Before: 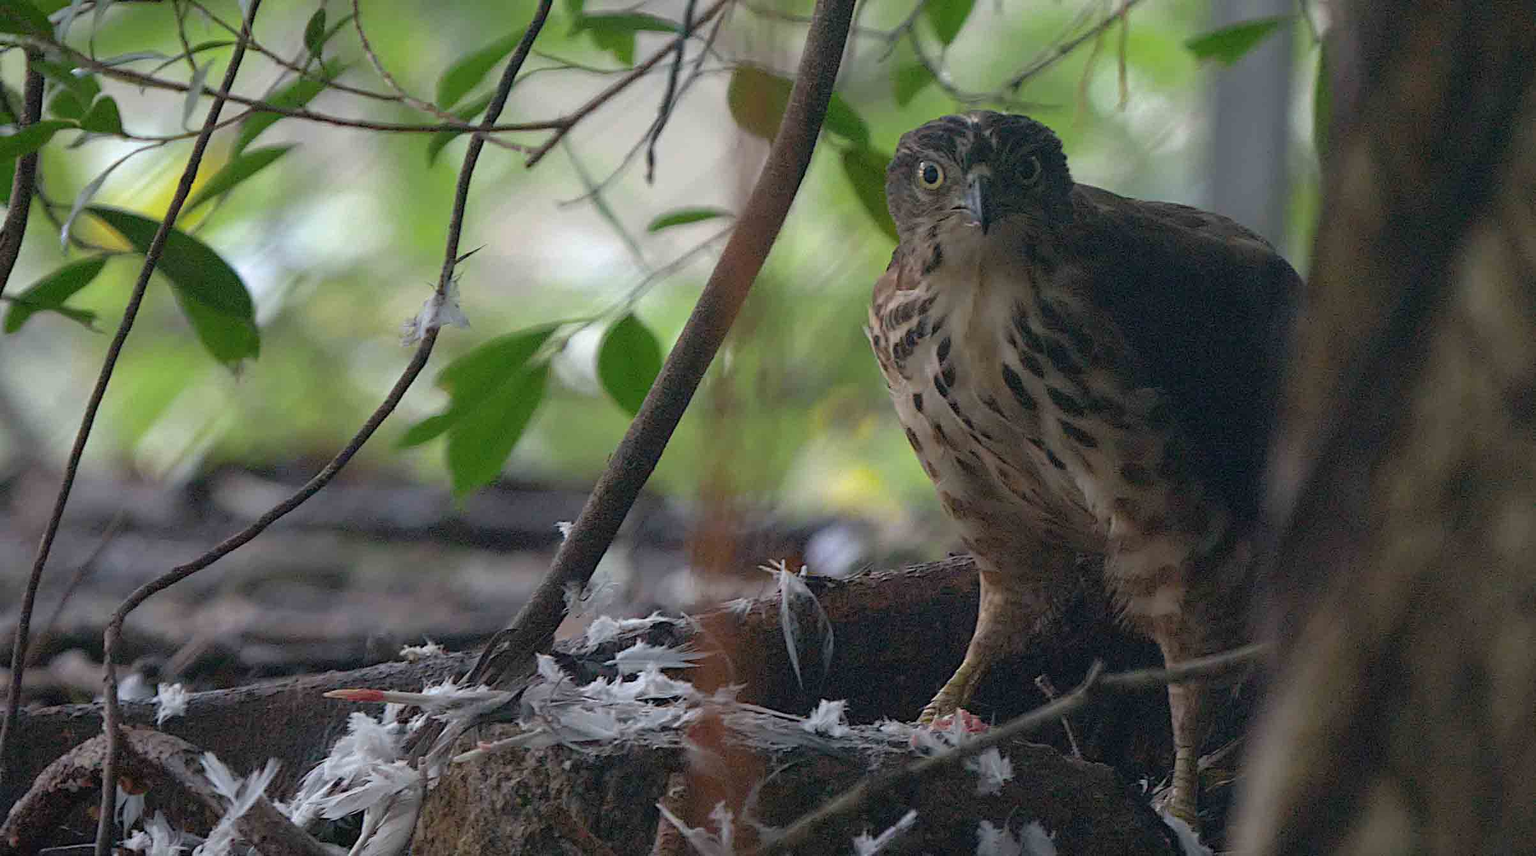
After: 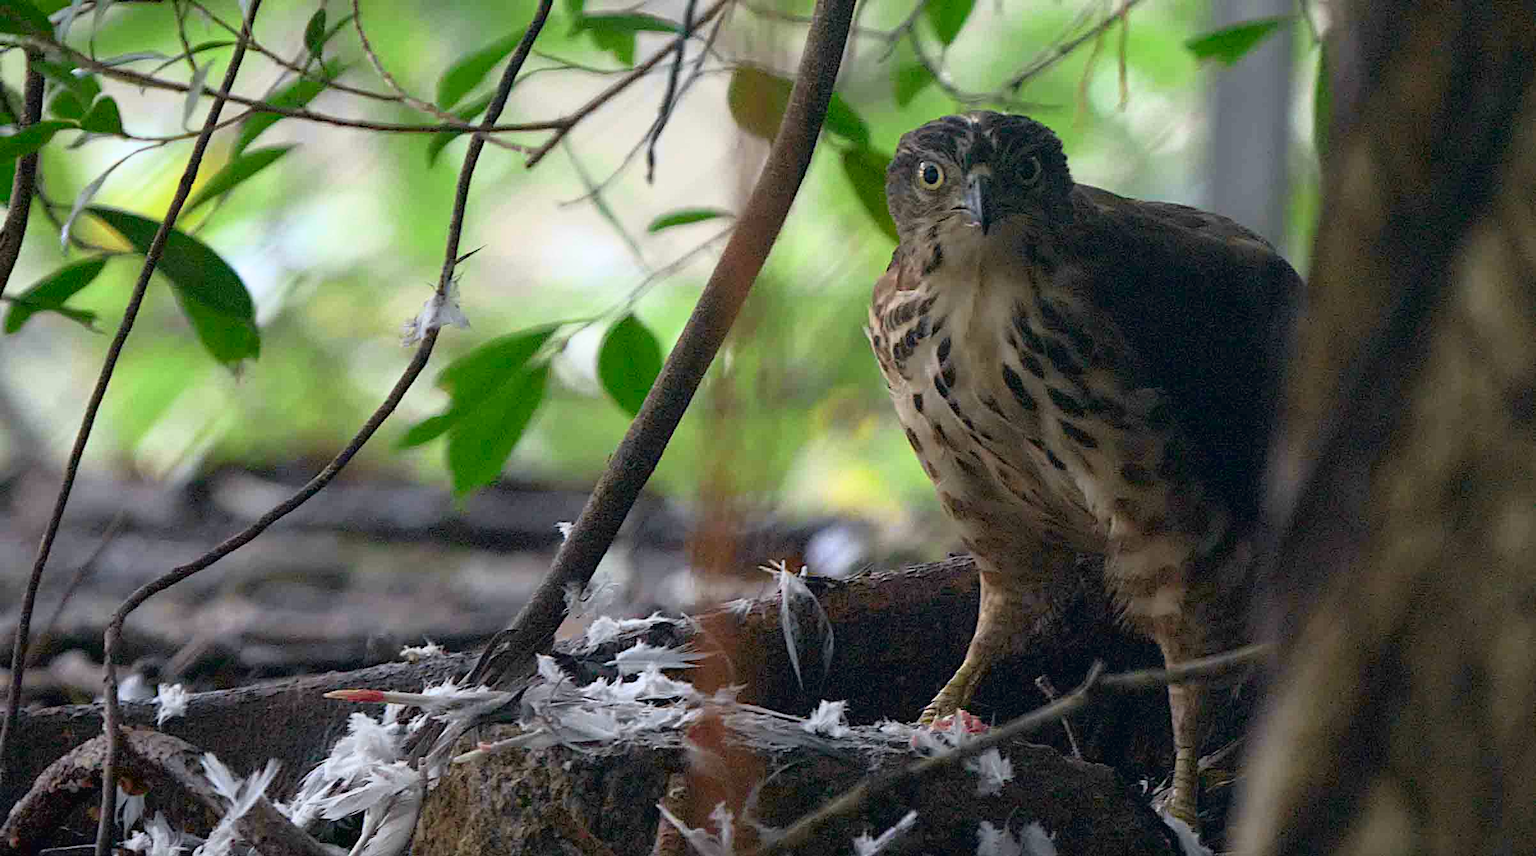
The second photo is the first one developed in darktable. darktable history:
tone curve: curves: ch0 [(0, 0.013) (0.054, 0.018) (0.205, 0.191) (0.289, 0.292) (0.39, 0.424) (0.493, 0.551) (0.647, 0.752) (0.778, 0.895) (1, 0.998)]; ch1 [(0, 0) (0.385, 0.343) (0.439, 0.415) (0.494, 0.495) (0.501, 0.501) (0.51, 0.509) (0.54, 0.546) (0.586, 0.606) (0.66, 0.701) (0.783, 0.804) (1, 1)]; ch2 [(0, 0) (0.32, 0.281) (0.403, 0.399) (0.441, 0.428) (0.47, 0.469) (0.498, 0.496) (0.524, 0.538) (0.566, 0.579) (0.633, 0.665) (0.7, 0.711) (1, 1)], color space Lab, independent channels, preserve colors none
